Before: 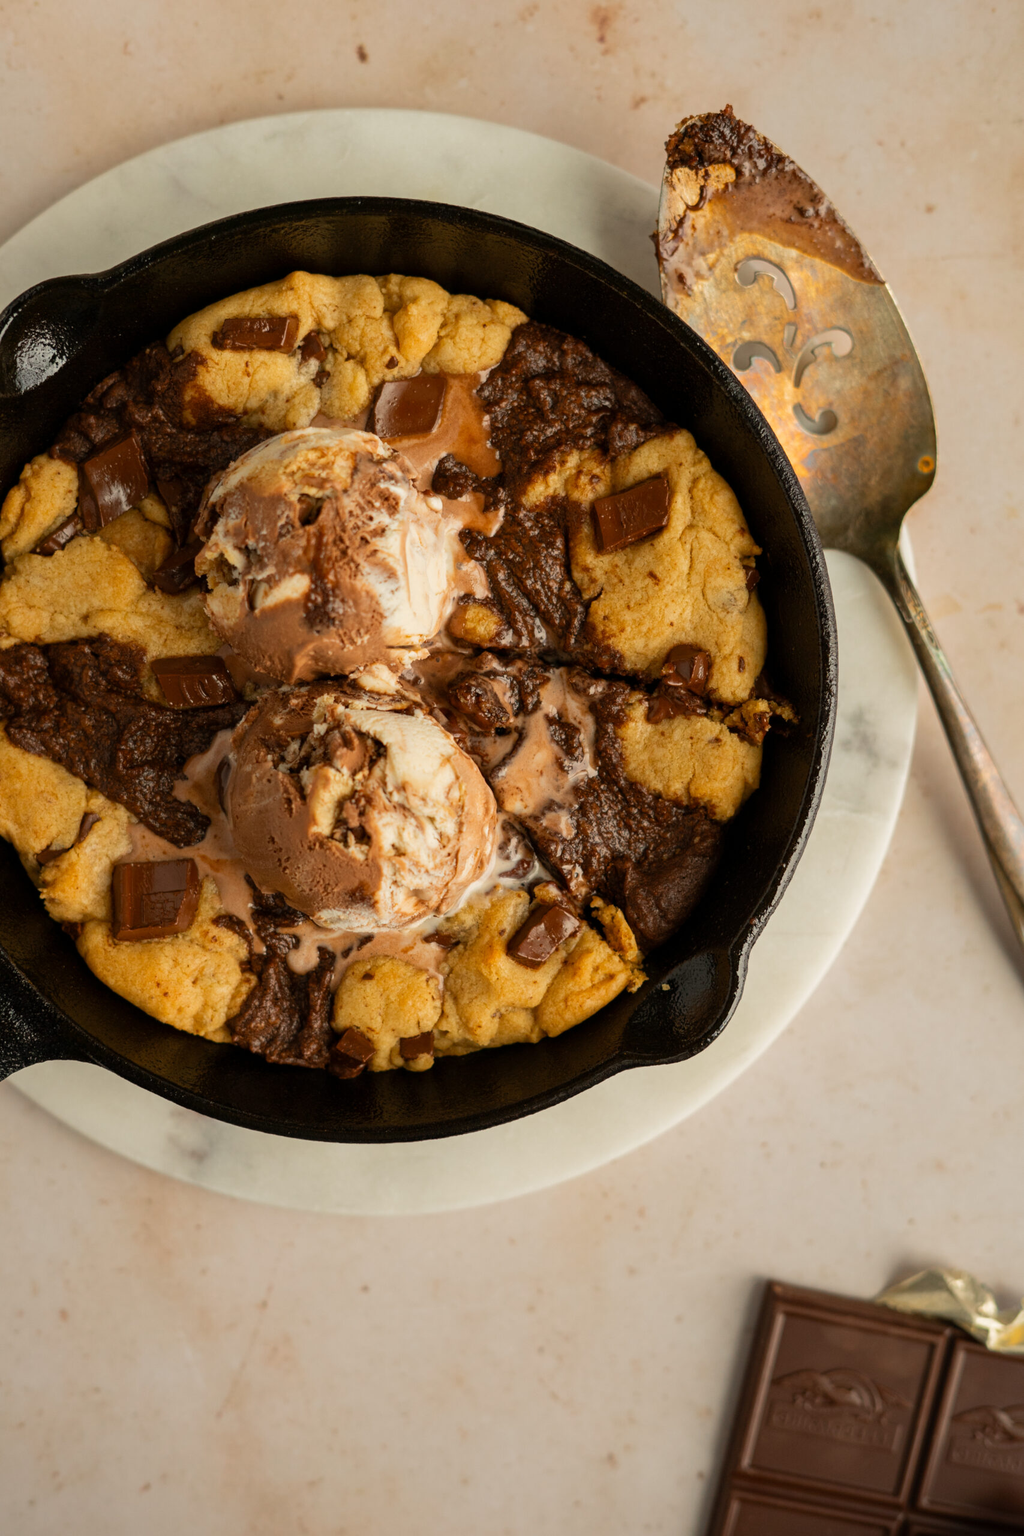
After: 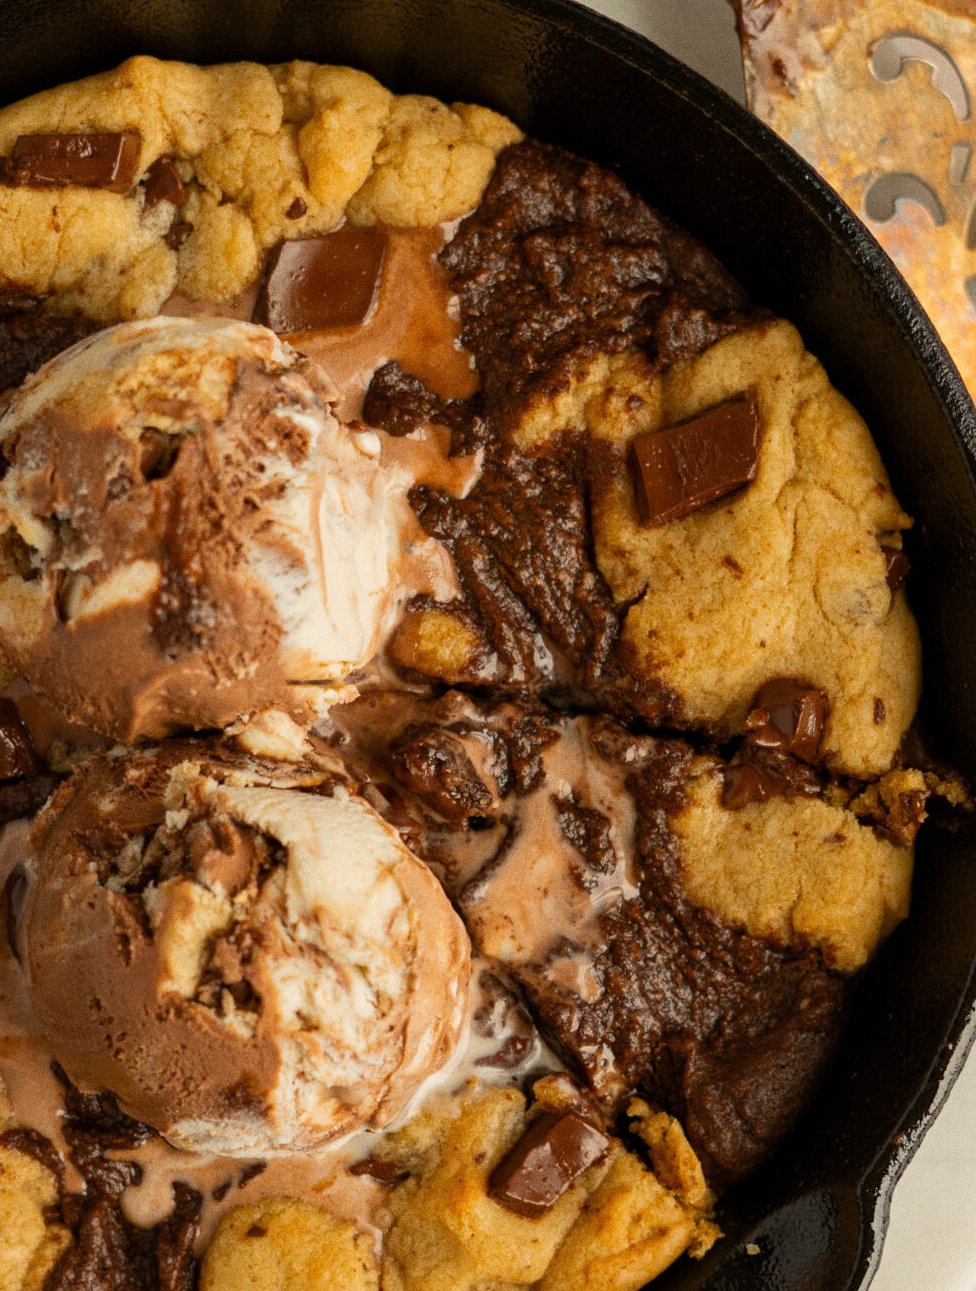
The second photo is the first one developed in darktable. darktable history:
crop: left 20.932%, top 15.471%, right 21.848%, bottom 34.081%
grain: coarseness 0.09 ISO
